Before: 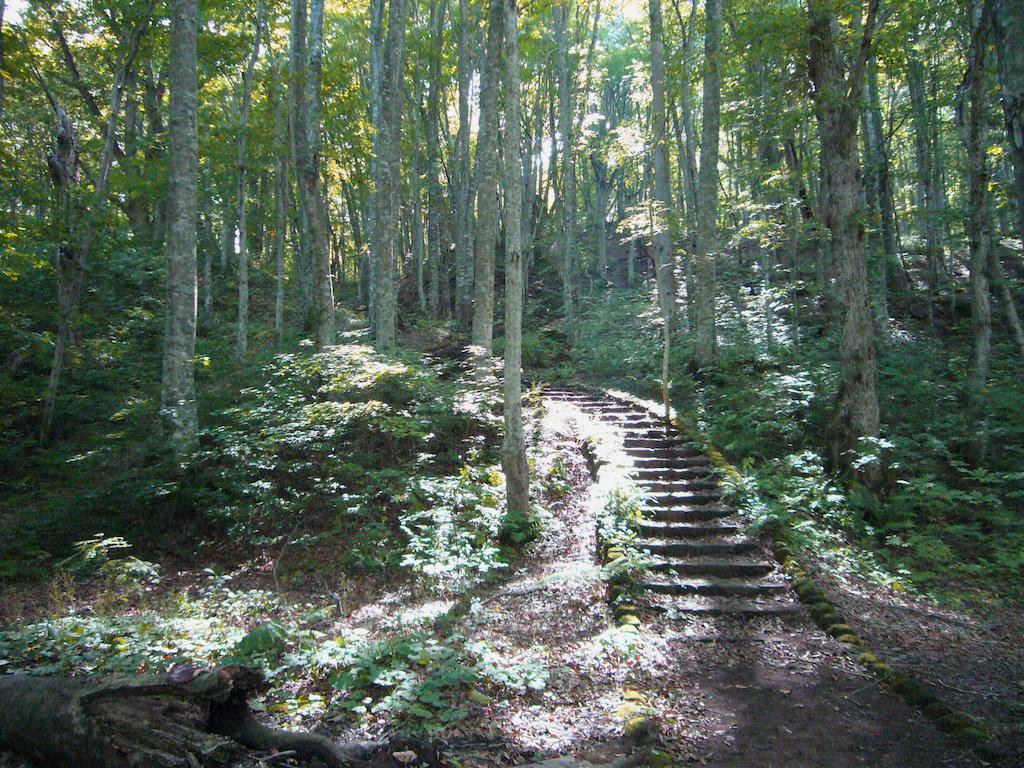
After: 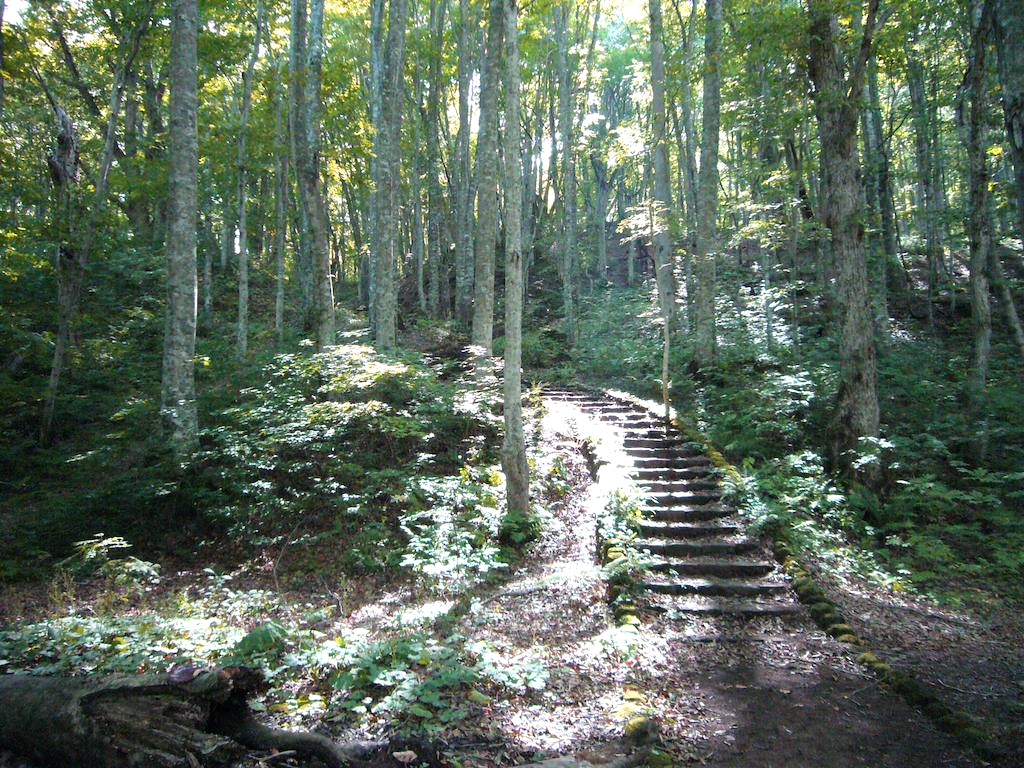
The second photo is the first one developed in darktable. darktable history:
tone equalizer: -8 EV -0.38 EV, -7 EV -0.367 EV, -6 EV -0.369 EV, -5 EV -0.185 EV, -3 EV 0.23 EV, -2 EV 0.361 EV, -1 EV 0.37 EV, +0 EV 0.409 EV, mask exposure compensation -0.507 EV
